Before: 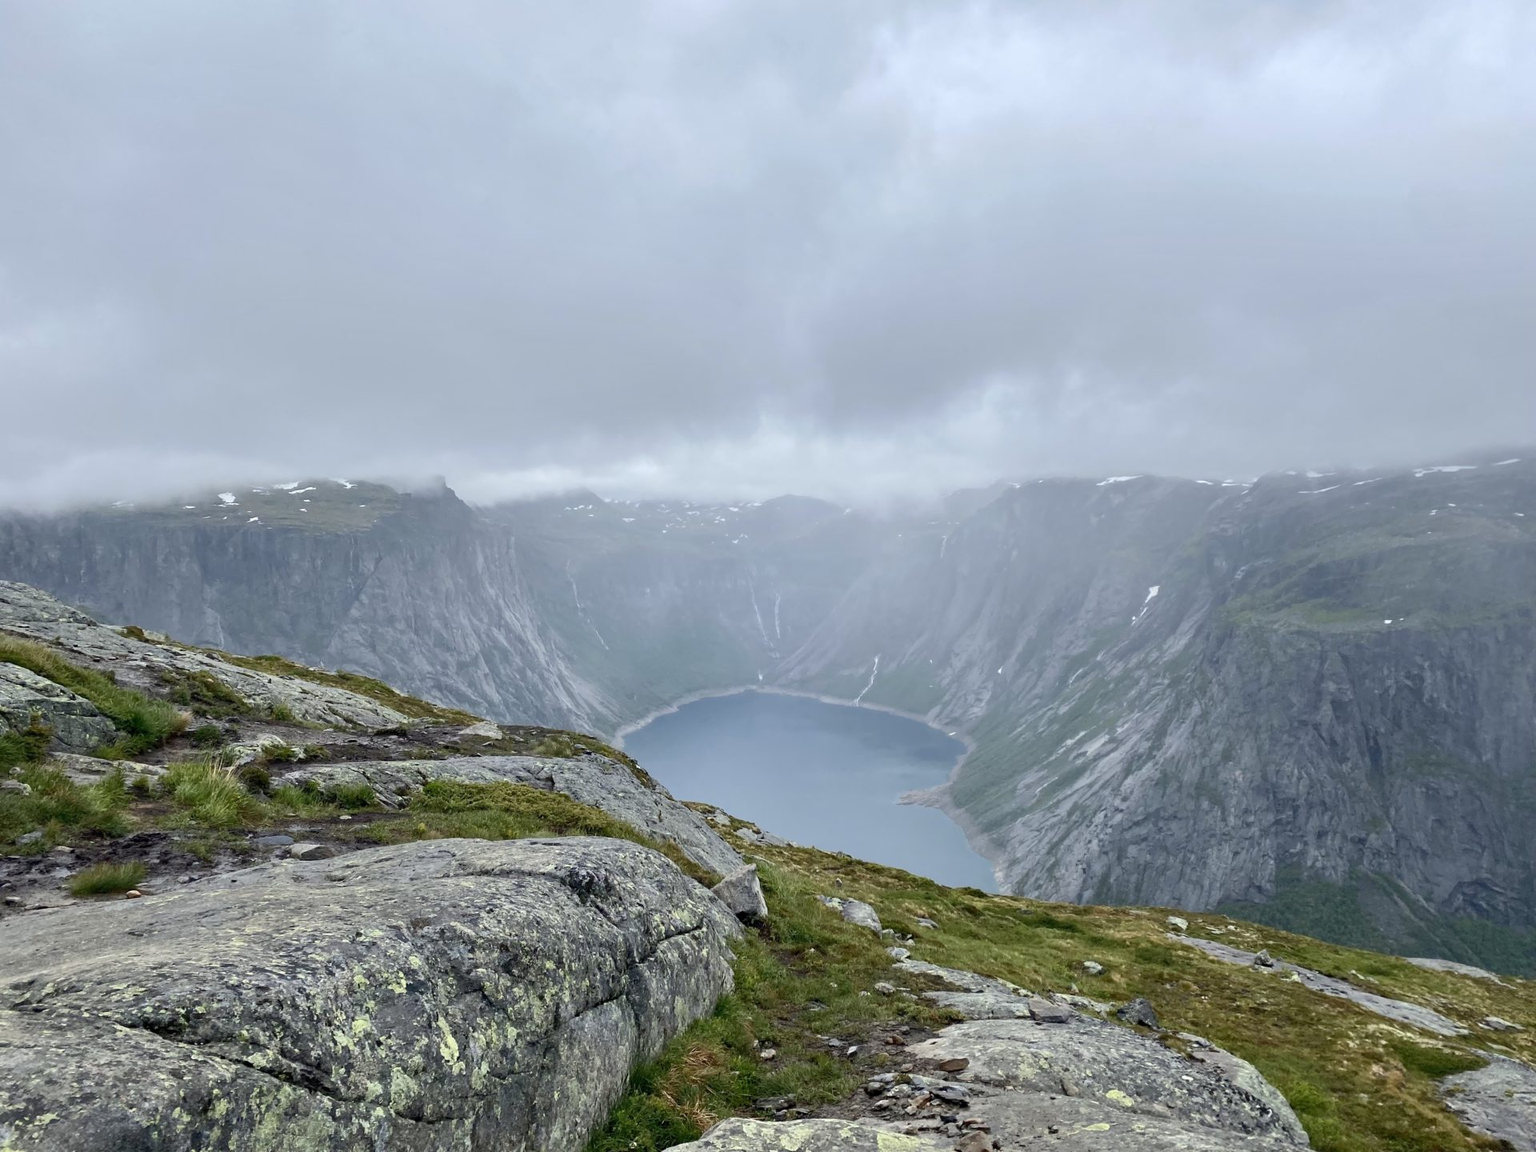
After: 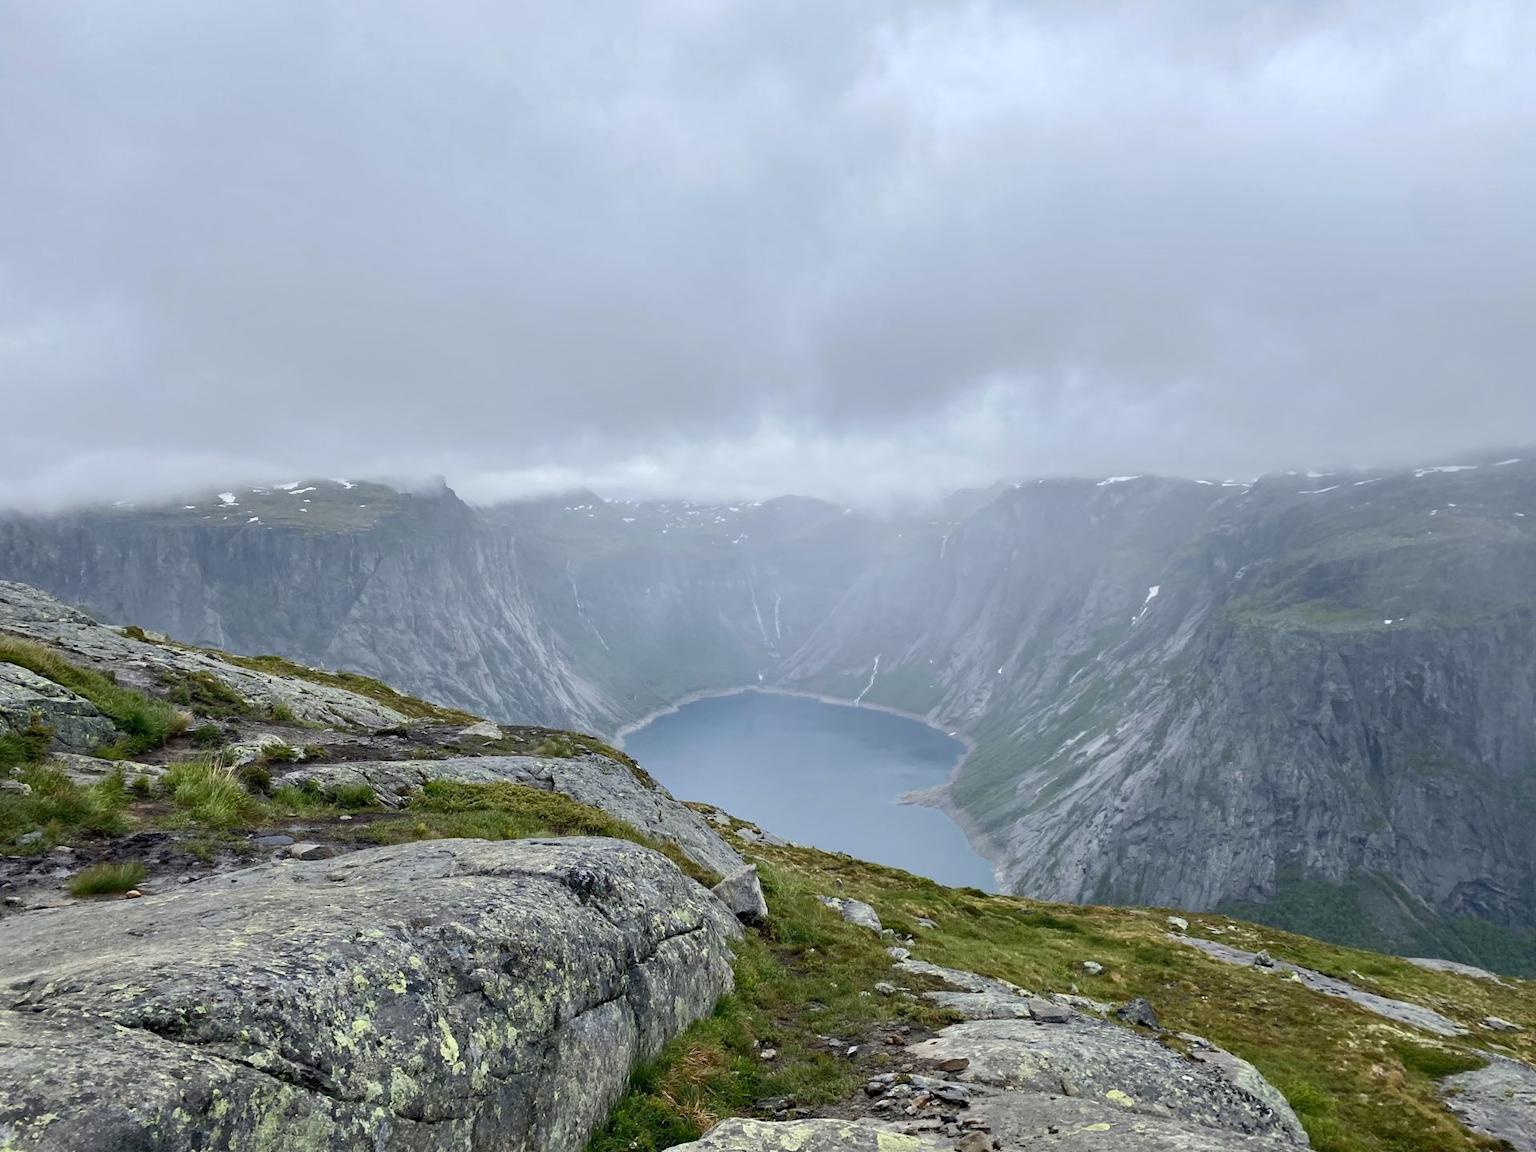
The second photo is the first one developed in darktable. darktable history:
contrast brightness saturation: saturation 0.1
